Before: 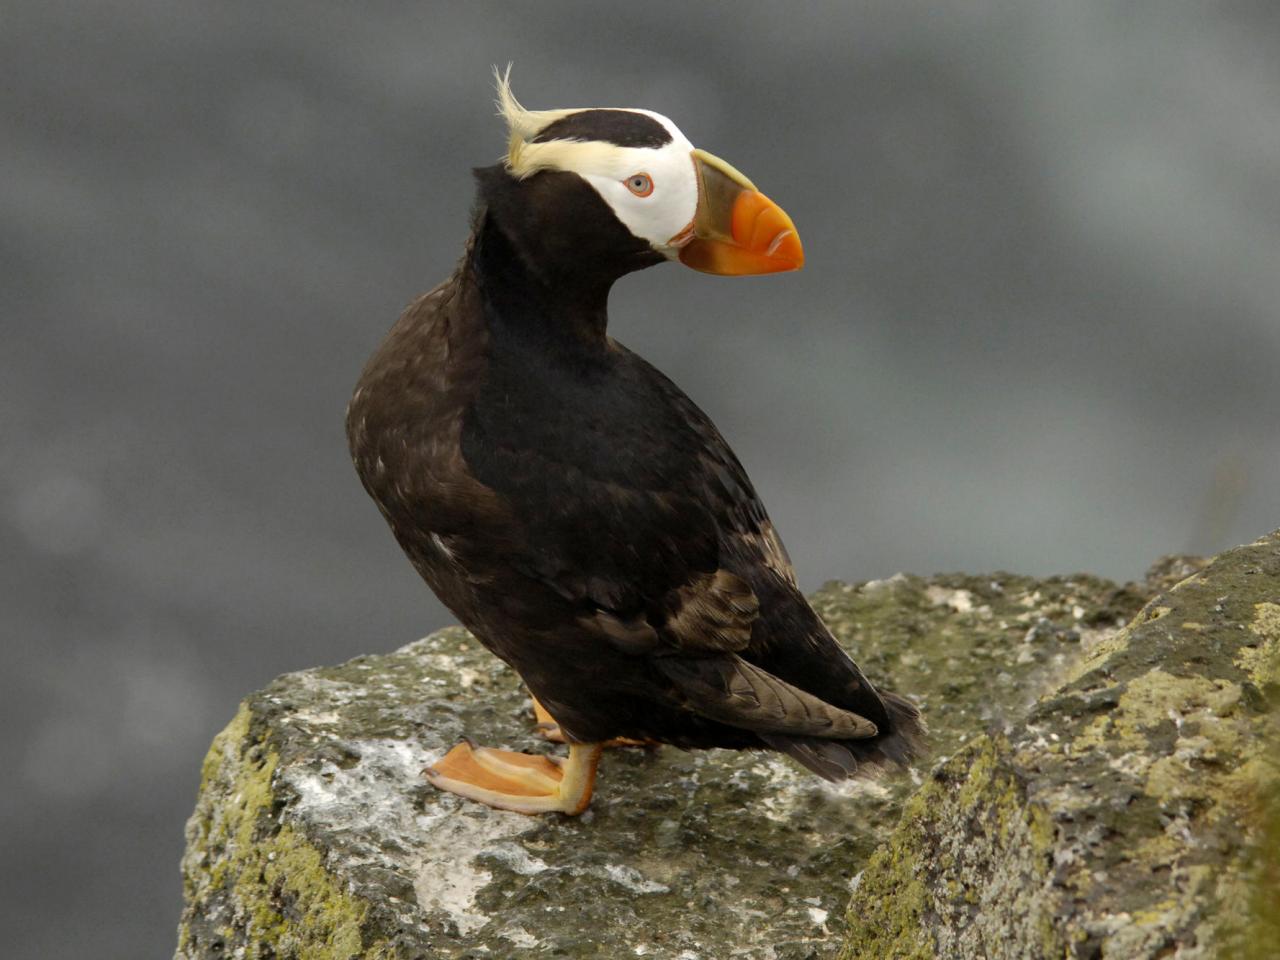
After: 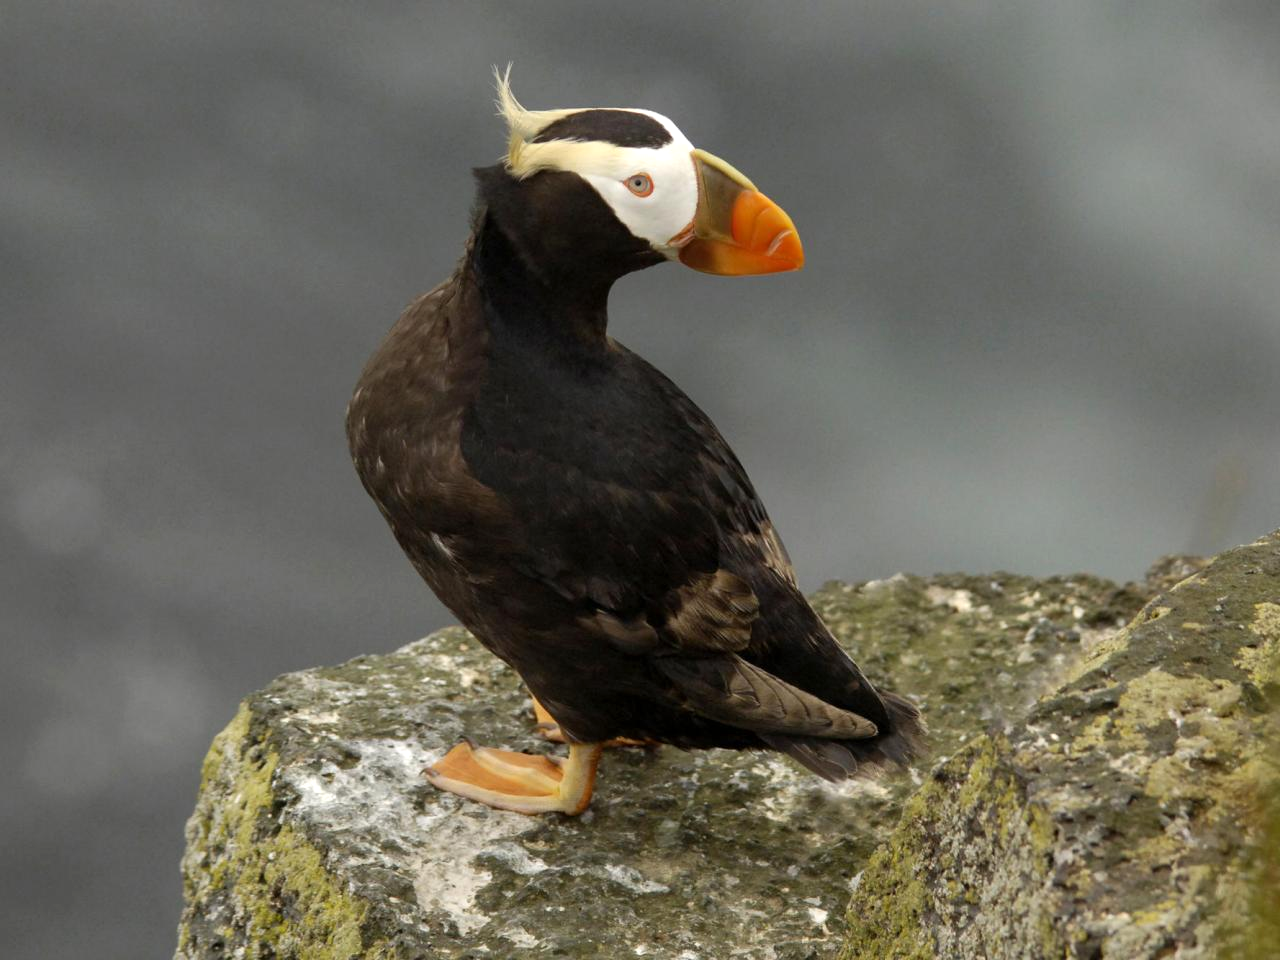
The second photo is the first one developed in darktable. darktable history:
exposure: exposure 0.161 EV, compensate exposure bias true, compensate highlight preservation false
